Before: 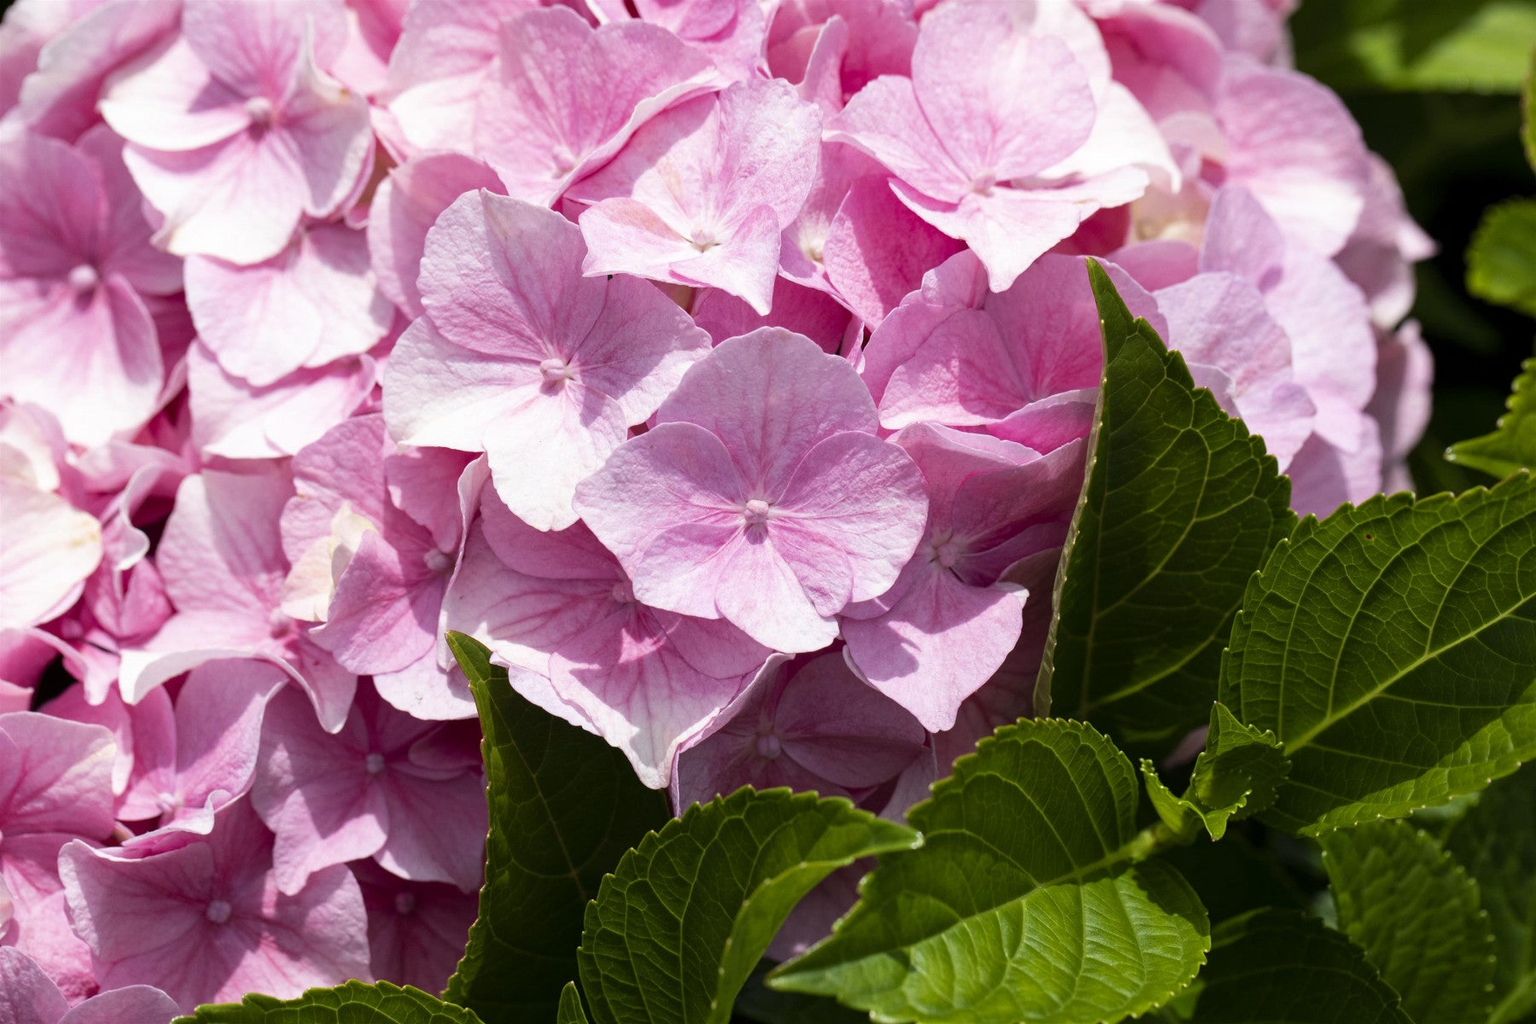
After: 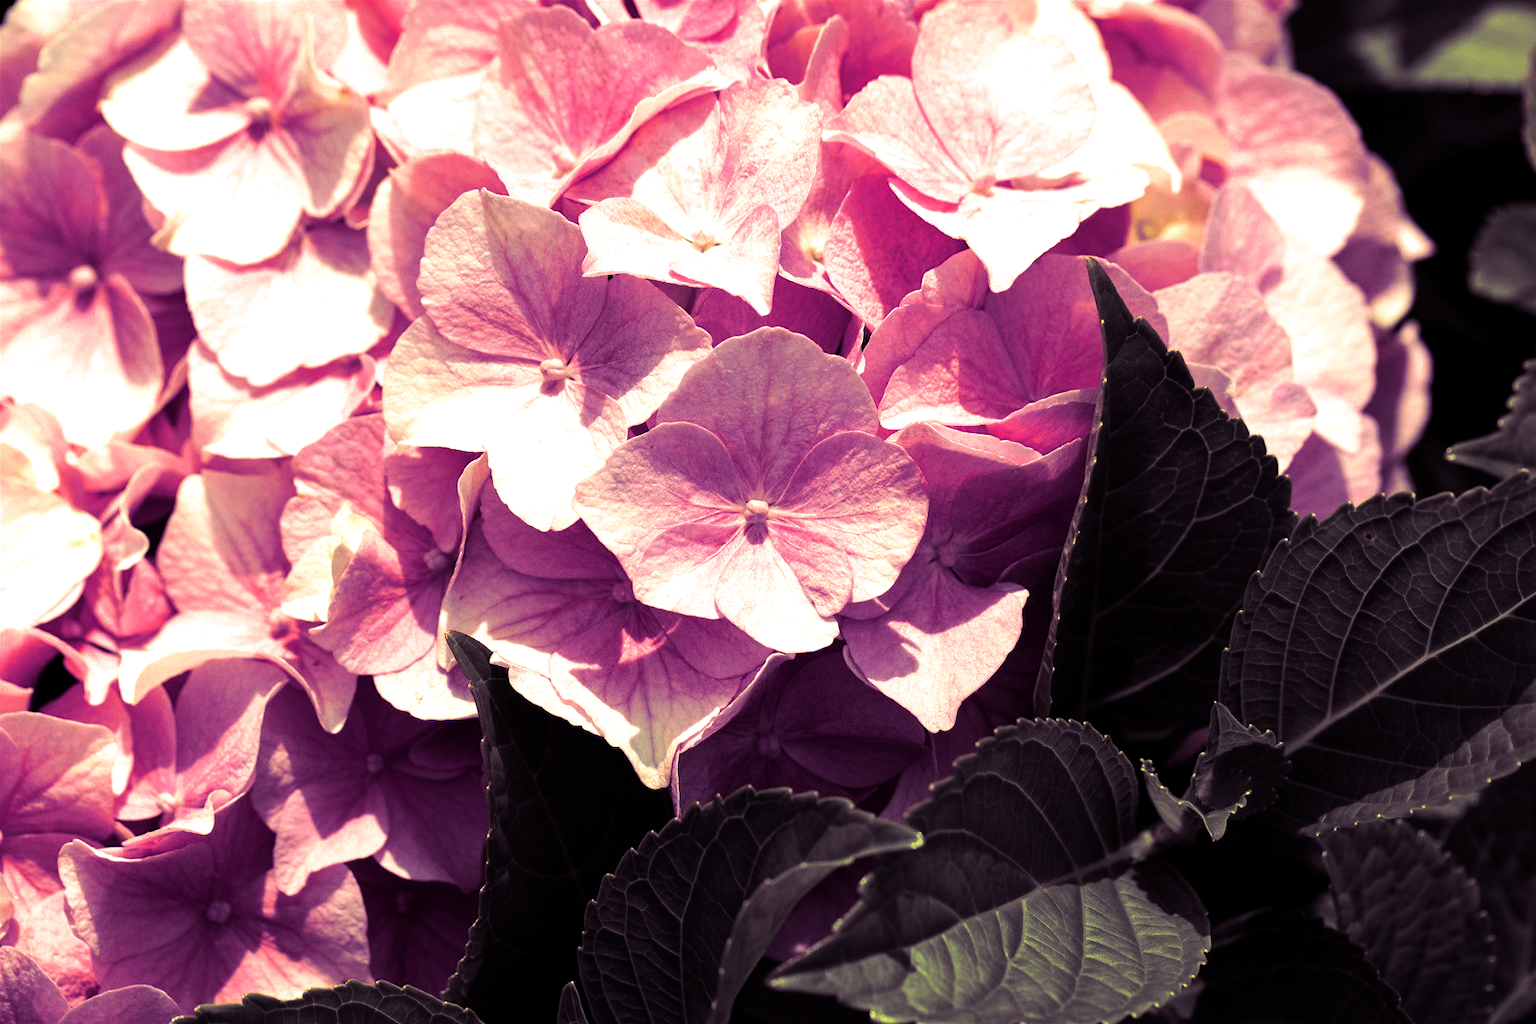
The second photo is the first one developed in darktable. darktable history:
split-toning: shadows › hue 277.2°, shadows › saturation 0.74
color balance: mode lift, gamma, gain (sRGB), lift [1.014, 0.966, 0.918, 0.87], gamma [0.86, 0.734, 0.918, 0.976], gain [1.063, 1.13, 1.063, 0.86]
